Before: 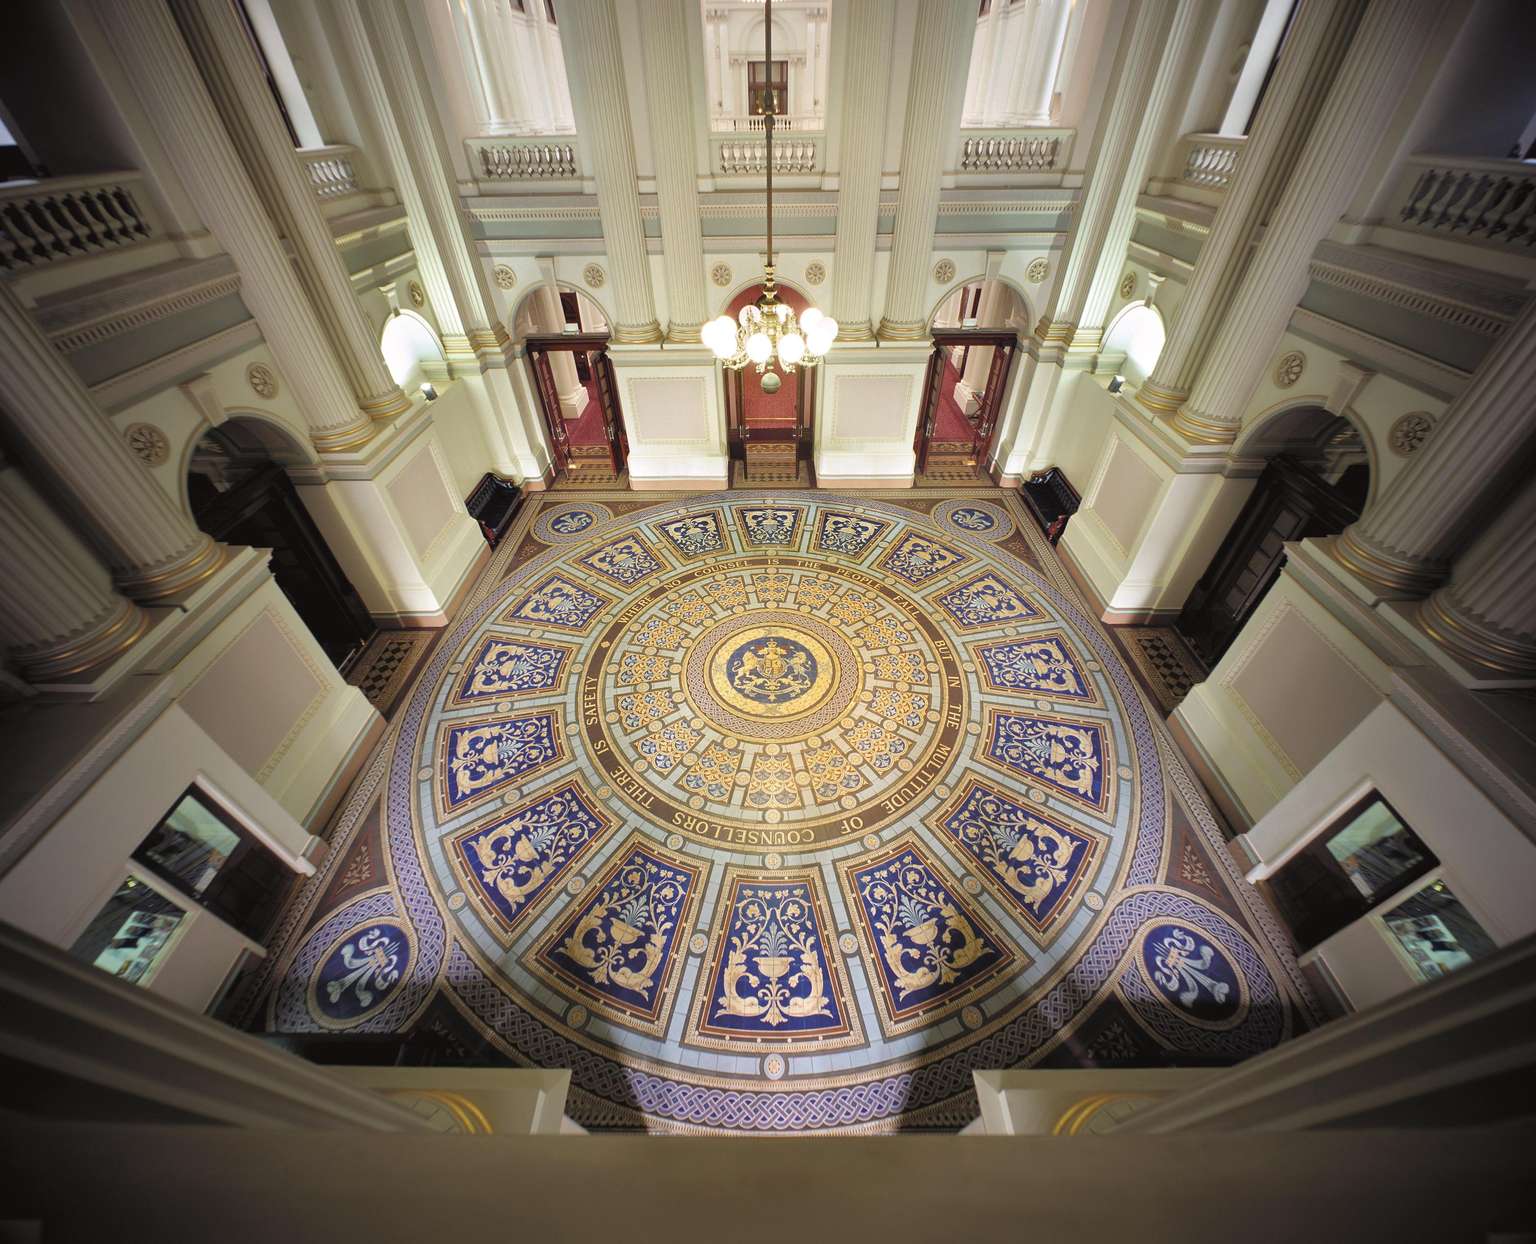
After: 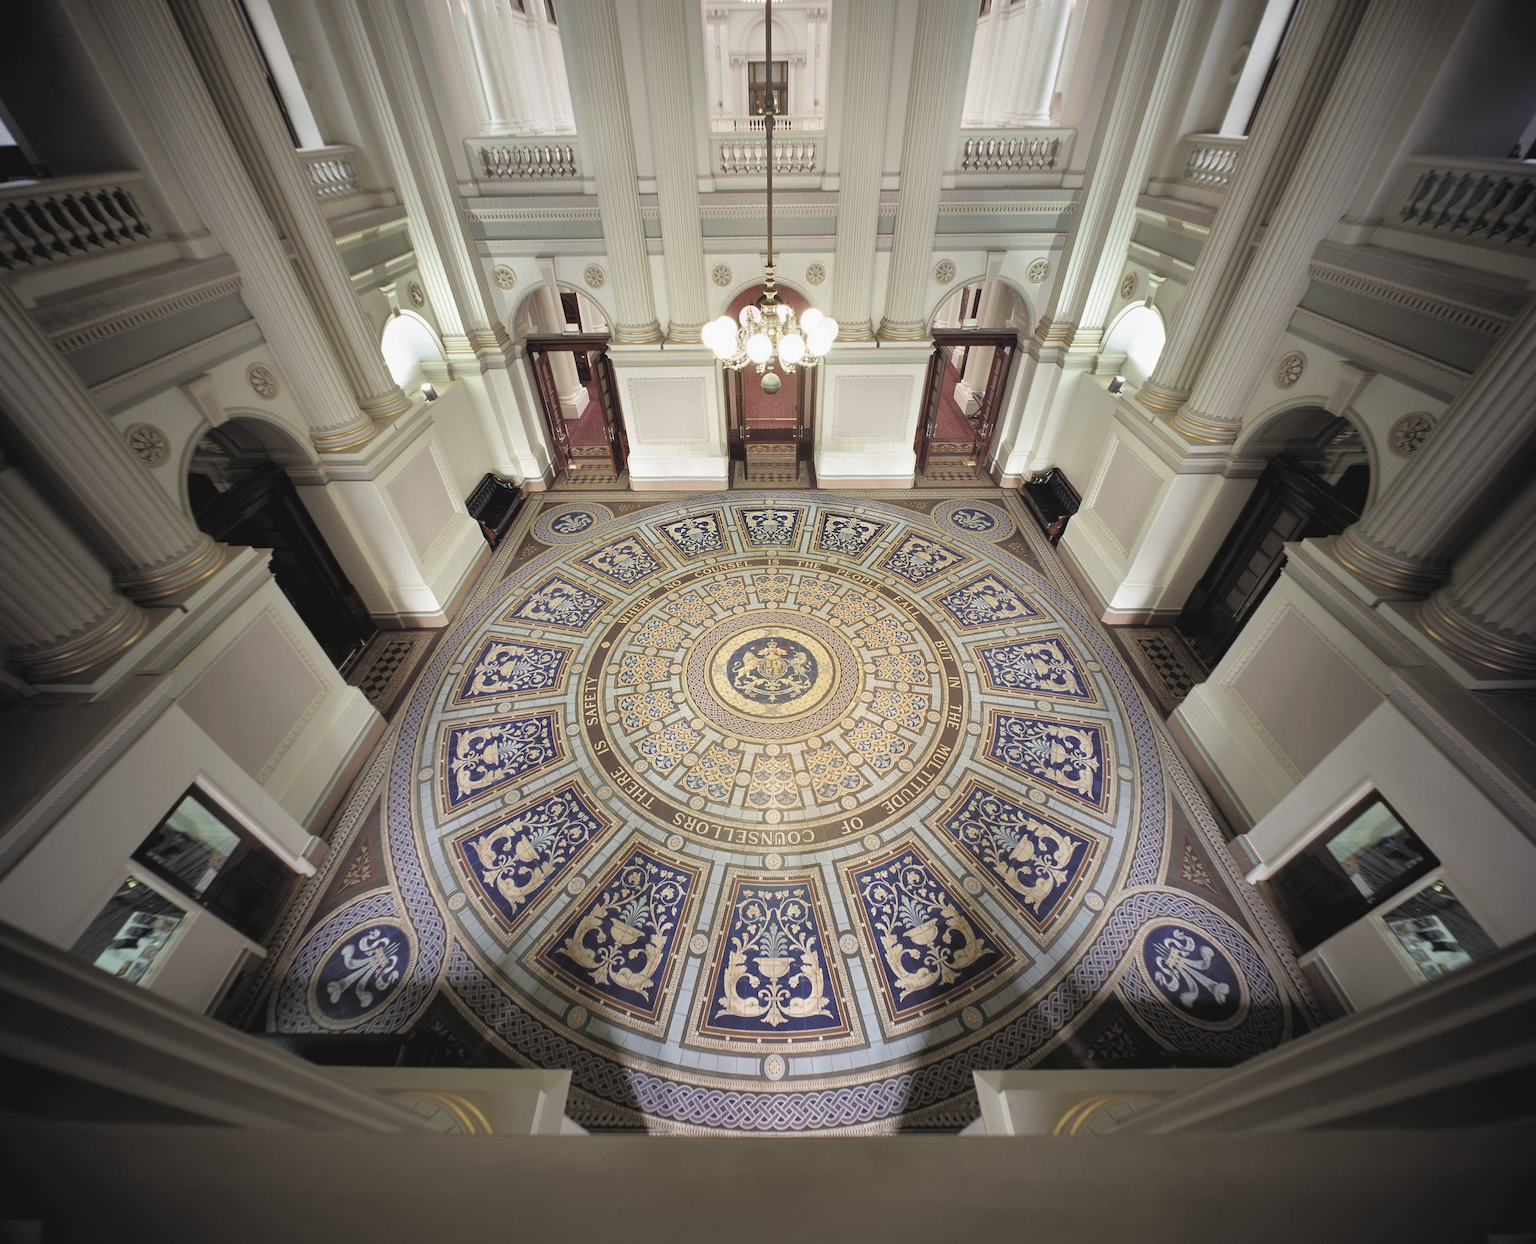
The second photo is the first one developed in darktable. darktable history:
contrast brightness saturation: contrast -0.042, saturation -0.405
